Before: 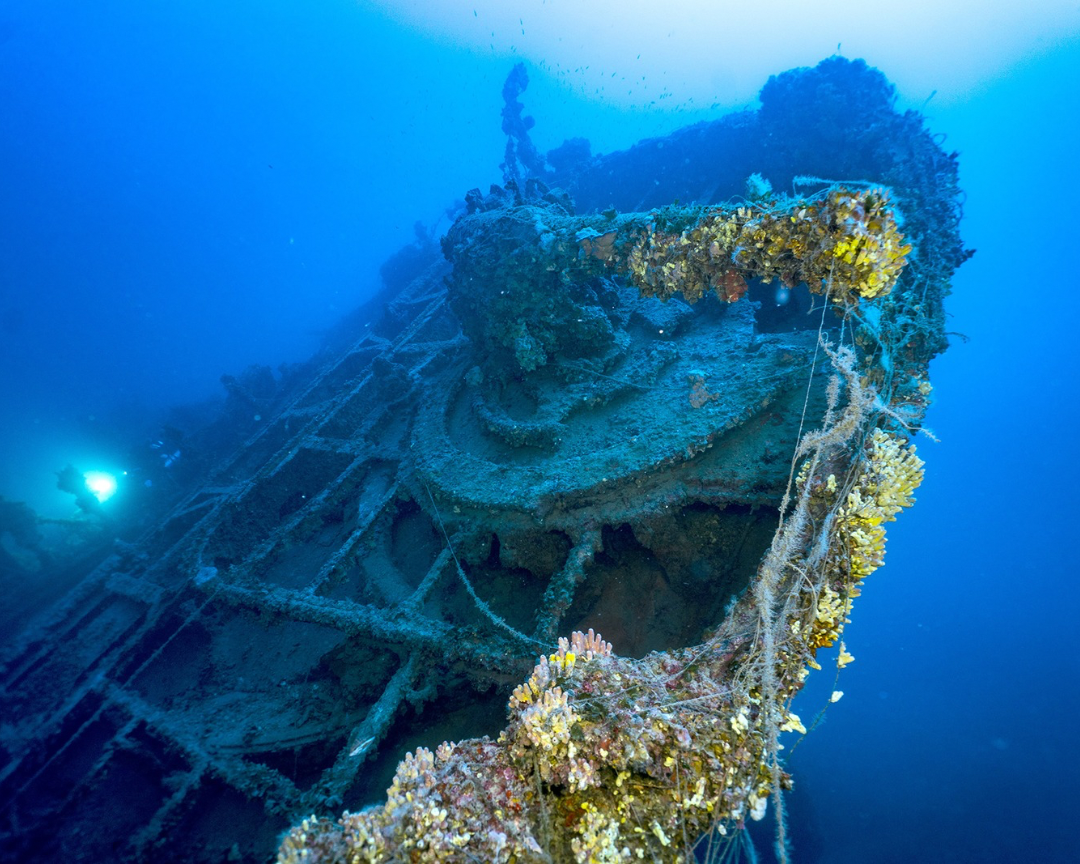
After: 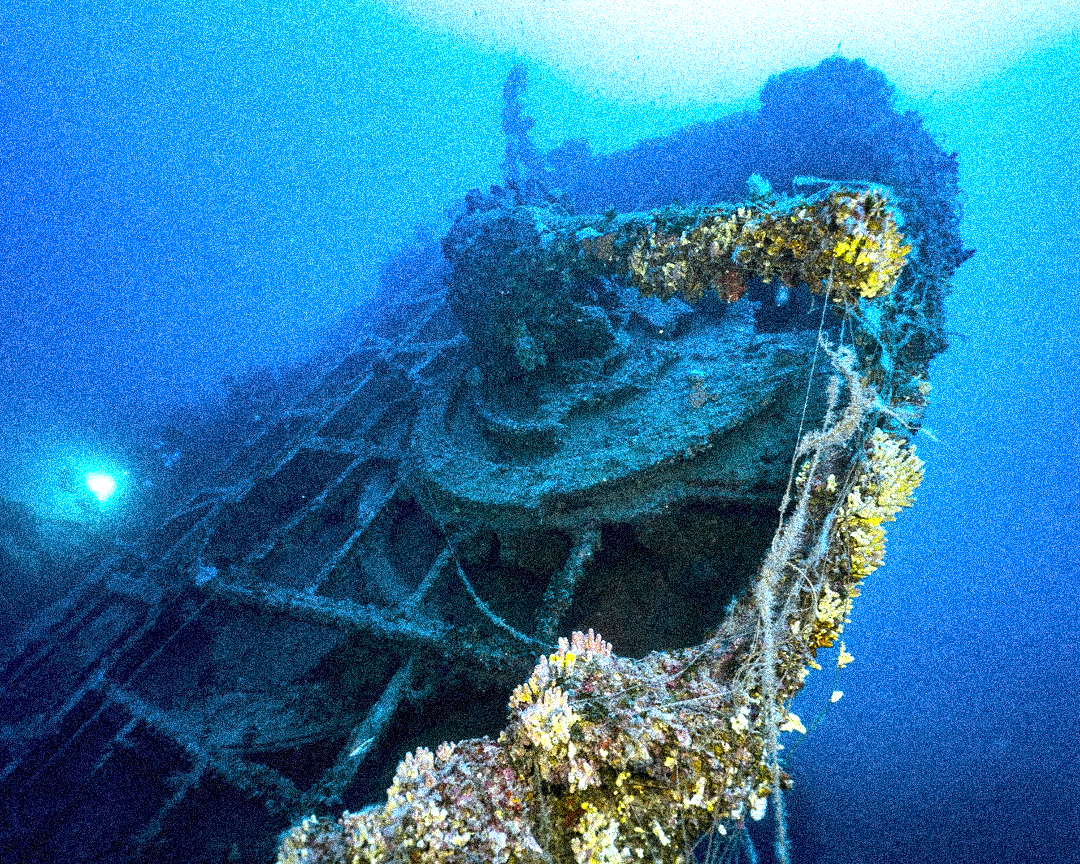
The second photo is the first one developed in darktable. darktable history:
grain: coarseness 3.75 ISO, strength 100%, mid-tones bias 0%
tone equalizer: -8 EV -0.75 EV, -7 EV -0.7 EV, -6 EV -0.6 EV, -5 EV -0.4 EV, -3 EV 0.4 EV, -2 EV 0.6 EV, -1 EV 0.7 EV, +0 EV 0.75 EV, edges refinement/feathering 500, mask exposure compensation -1.57 EV, preserve details no
